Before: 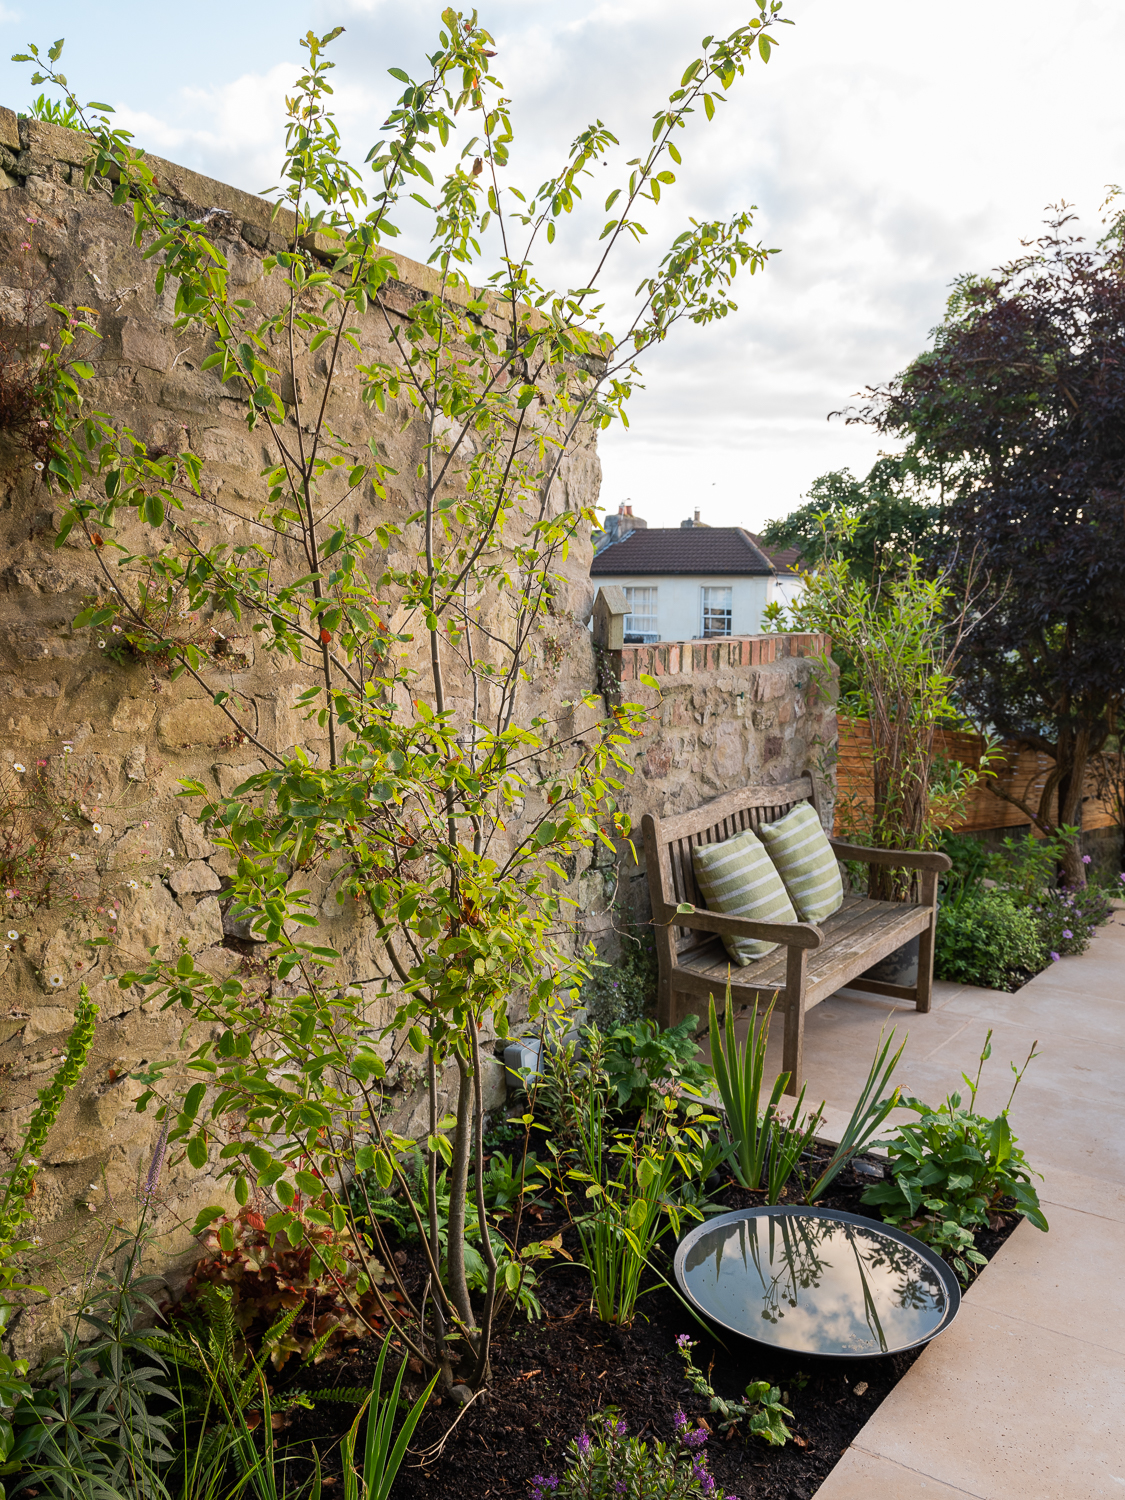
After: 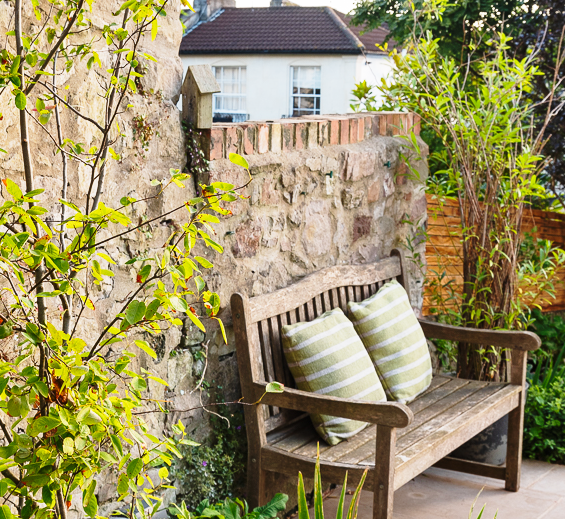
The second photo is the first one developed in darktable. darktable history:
shadows and highlights: soften with gaussian
base curve: curves: ch0 [(0, 0) (0.028, 0.03) (0.121, 0.232) (0.46, 0.748) (0.859, 0.968) (1, 1)], preserve colors none
crop: left 36.607%, top 34.735%, right 13.146%, bottom 30.611%
